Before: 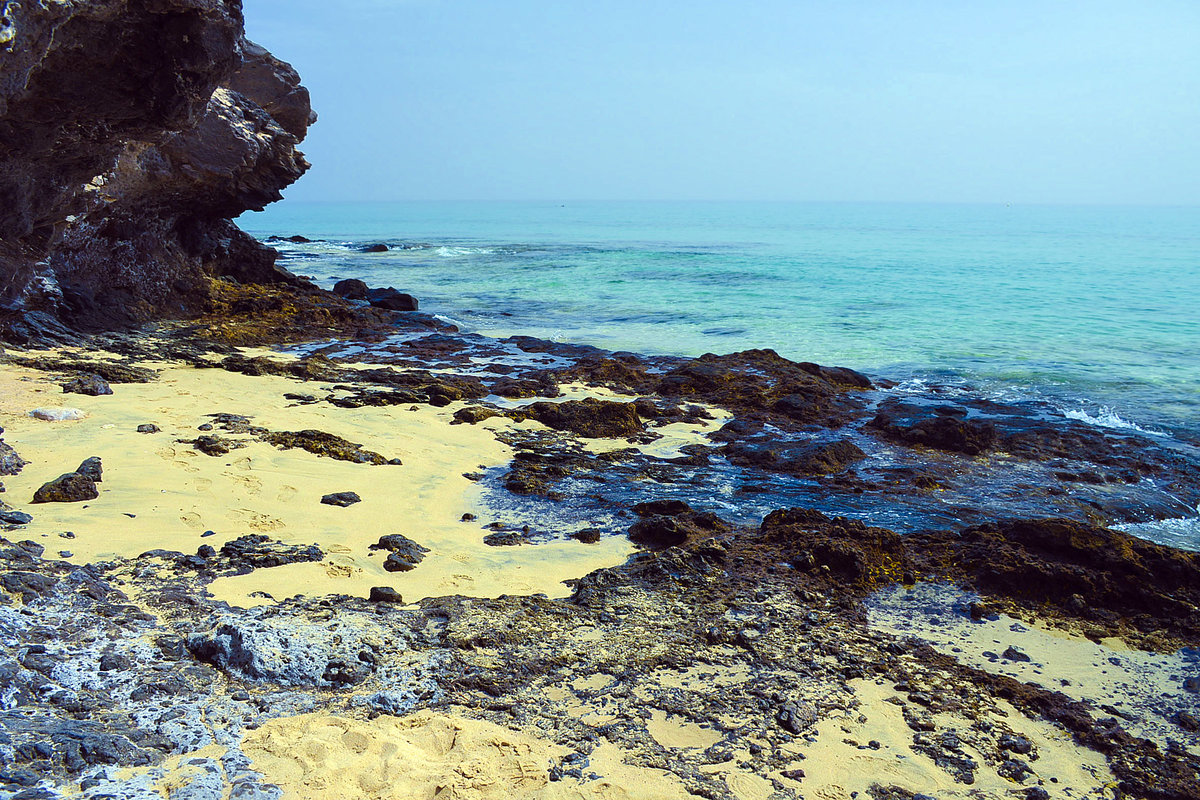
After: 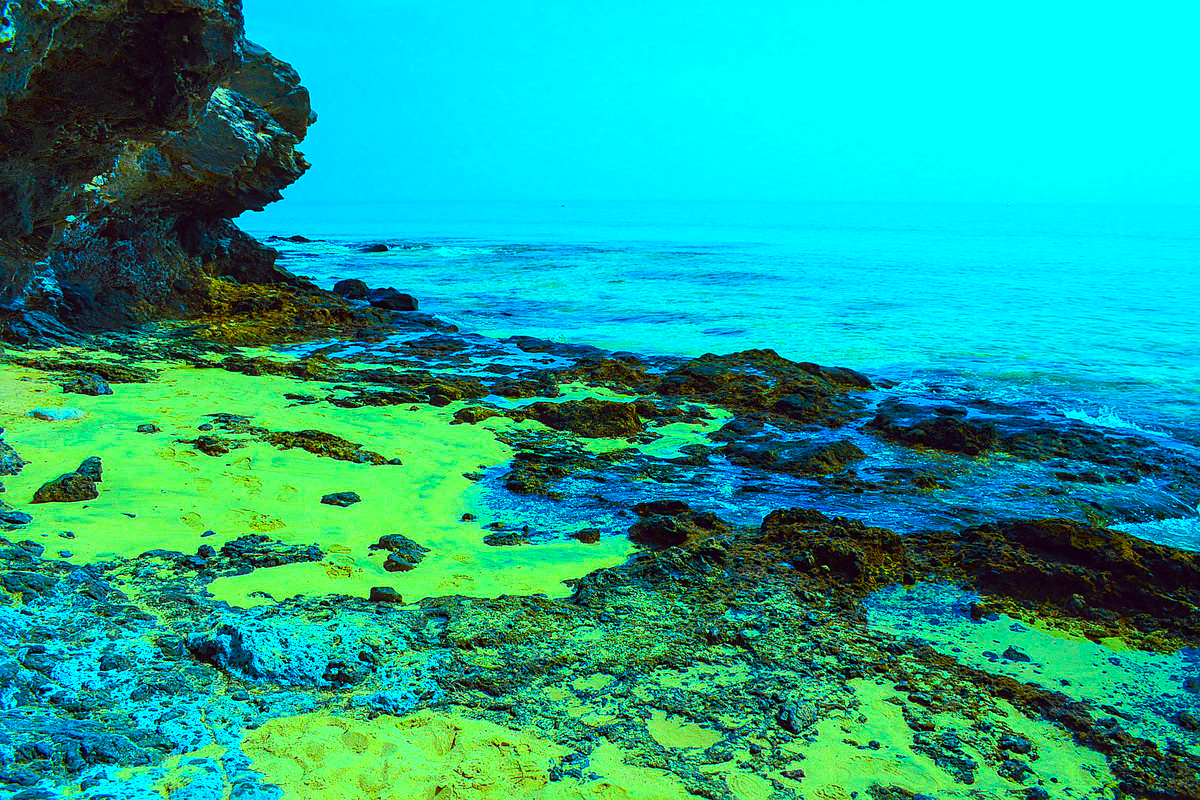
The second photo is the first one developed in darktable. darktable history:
color balance rgb: shadows lift › chroma 11.477%, shadows lift › hue 133.86°, highlights gain › chroma 4.017%, highlights gain › hue 199.55°, linear chroma grading › shadows -1.859%, linear chroma grading › highlights -14.404%, linear chroma grading › global chroma -9.865%, linear chroma grading › mid-tones -9.749%, perceptual saturation grading › global saturation 0.154%
color correction: highlights b* 0.018, saturation 2.98
local contrast: on, module defaults
sharpen: amount 0.212
